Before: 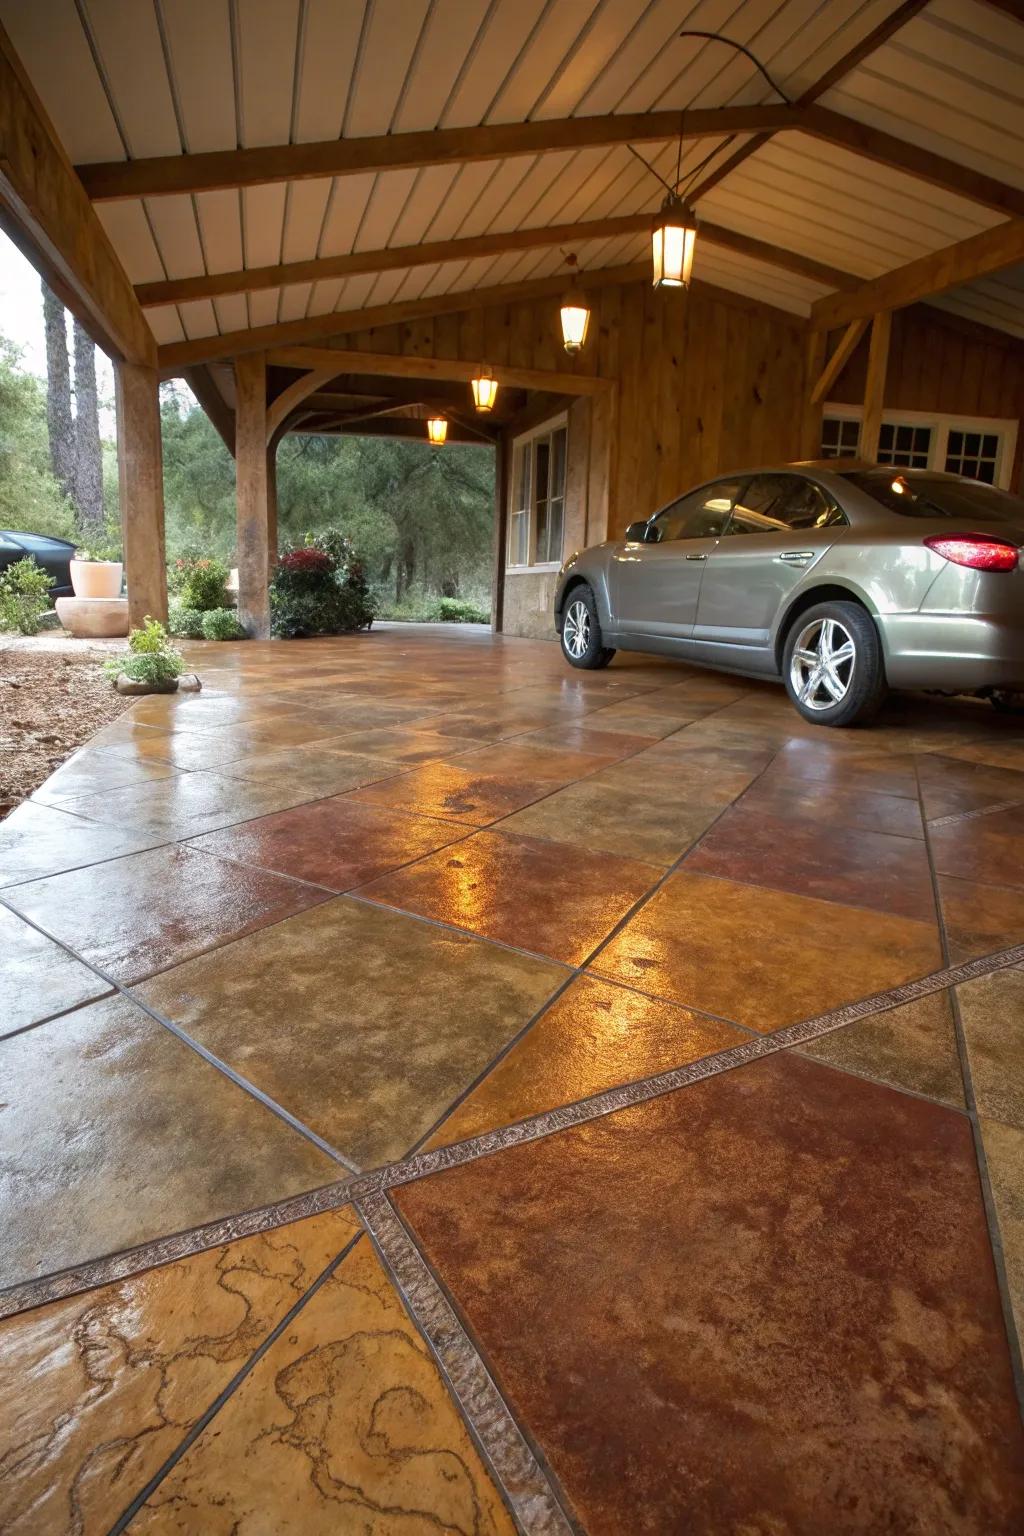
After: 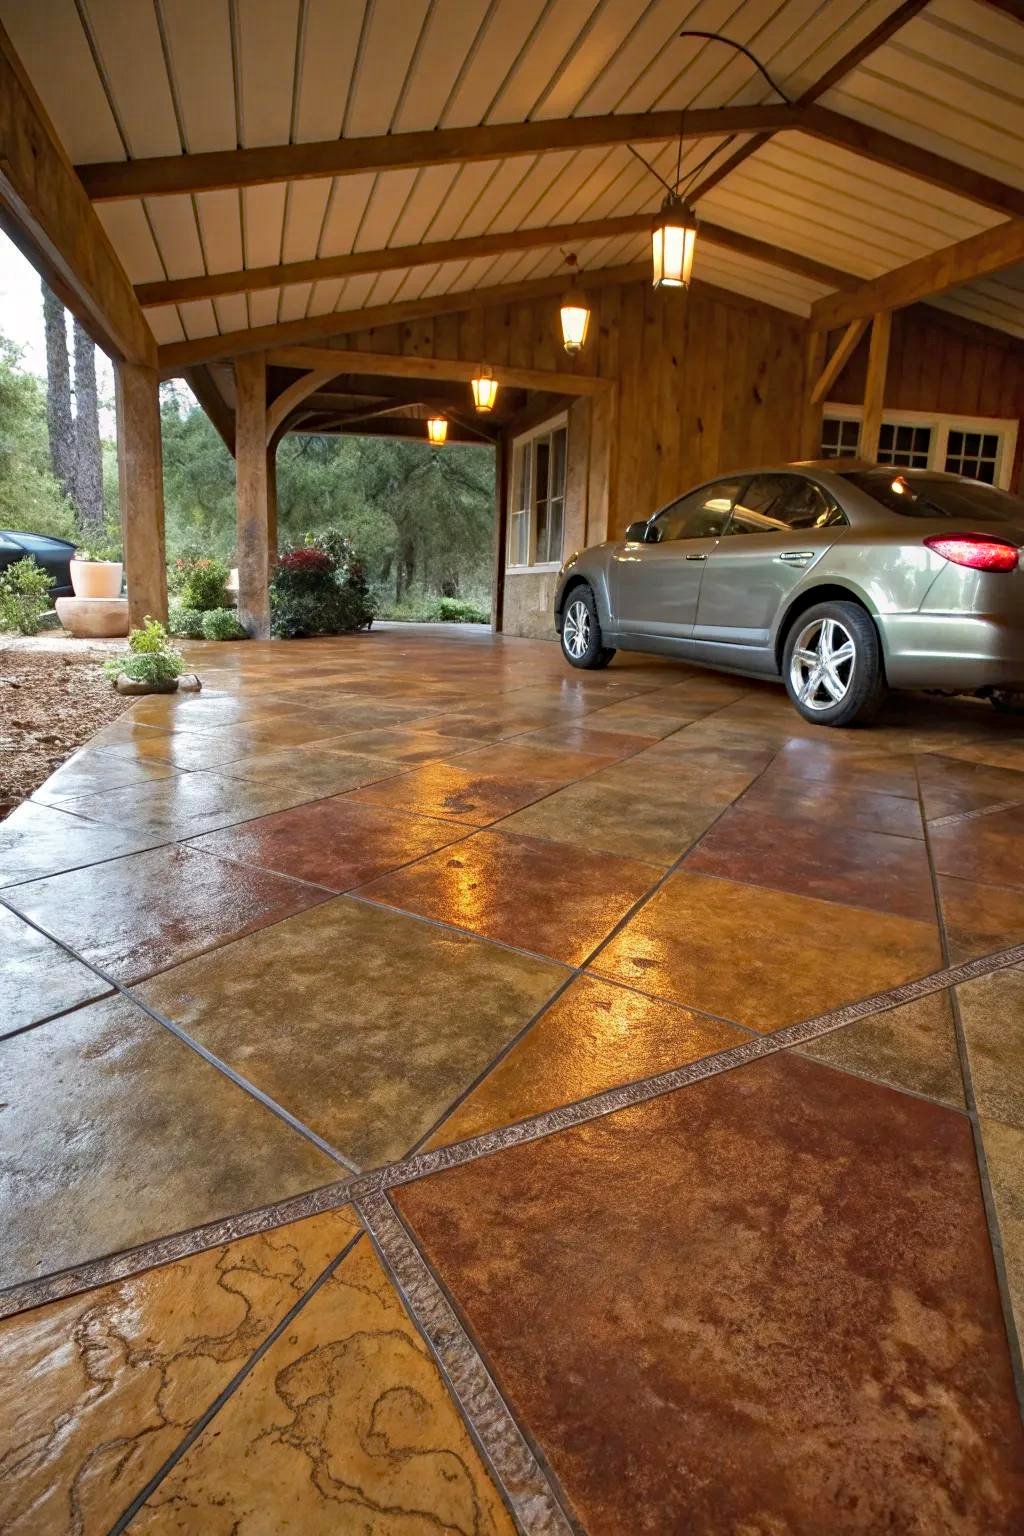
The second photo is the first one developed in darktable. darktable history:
haze removal: strength 0.288, distance 0.246, adaptive false
shadows and highlights: soften with gaussian
